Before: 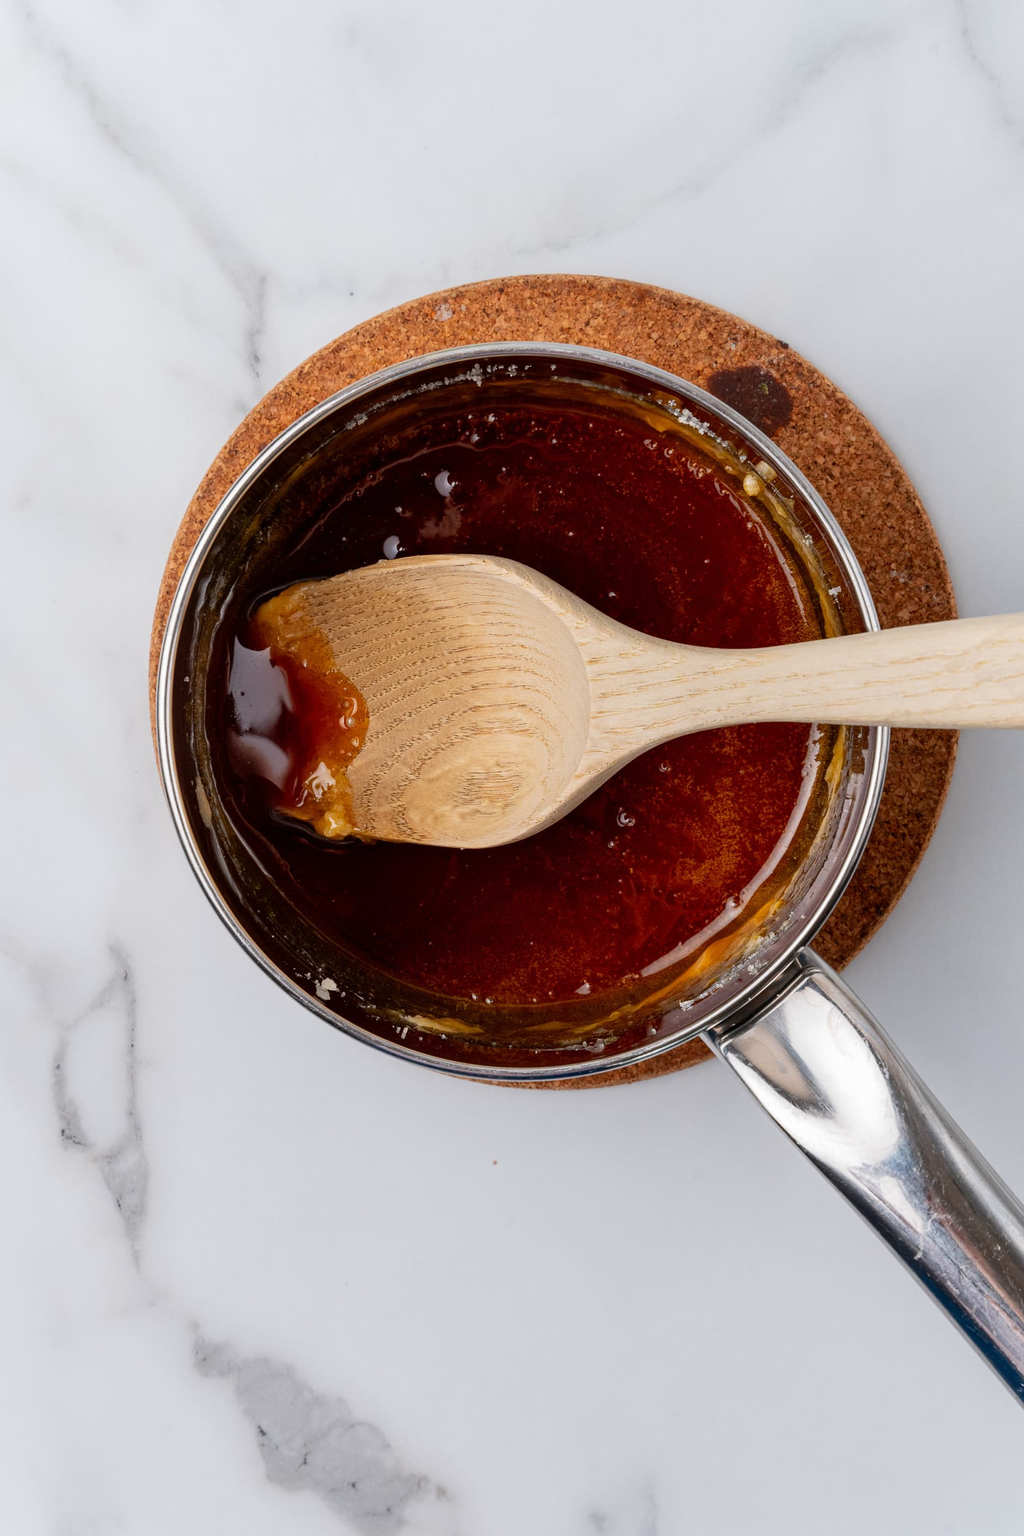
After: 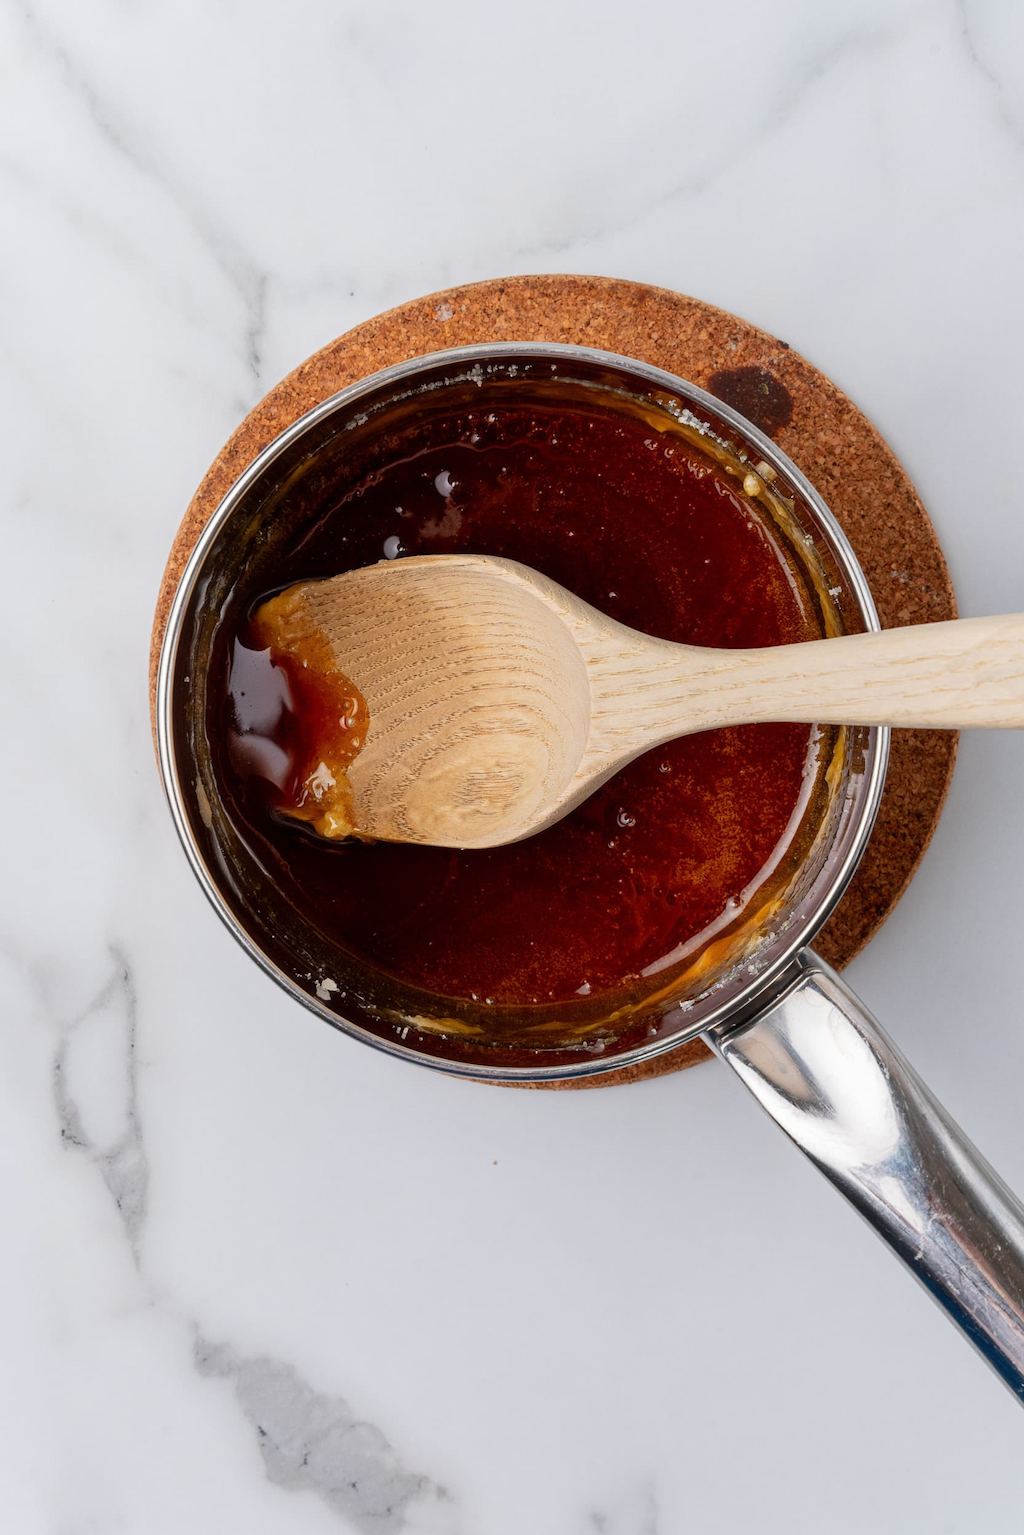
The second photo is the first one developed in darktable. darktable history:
haze removal: strength -0.036, compatibility mode true, adaptive false
tone equalizer: on, module defaults
